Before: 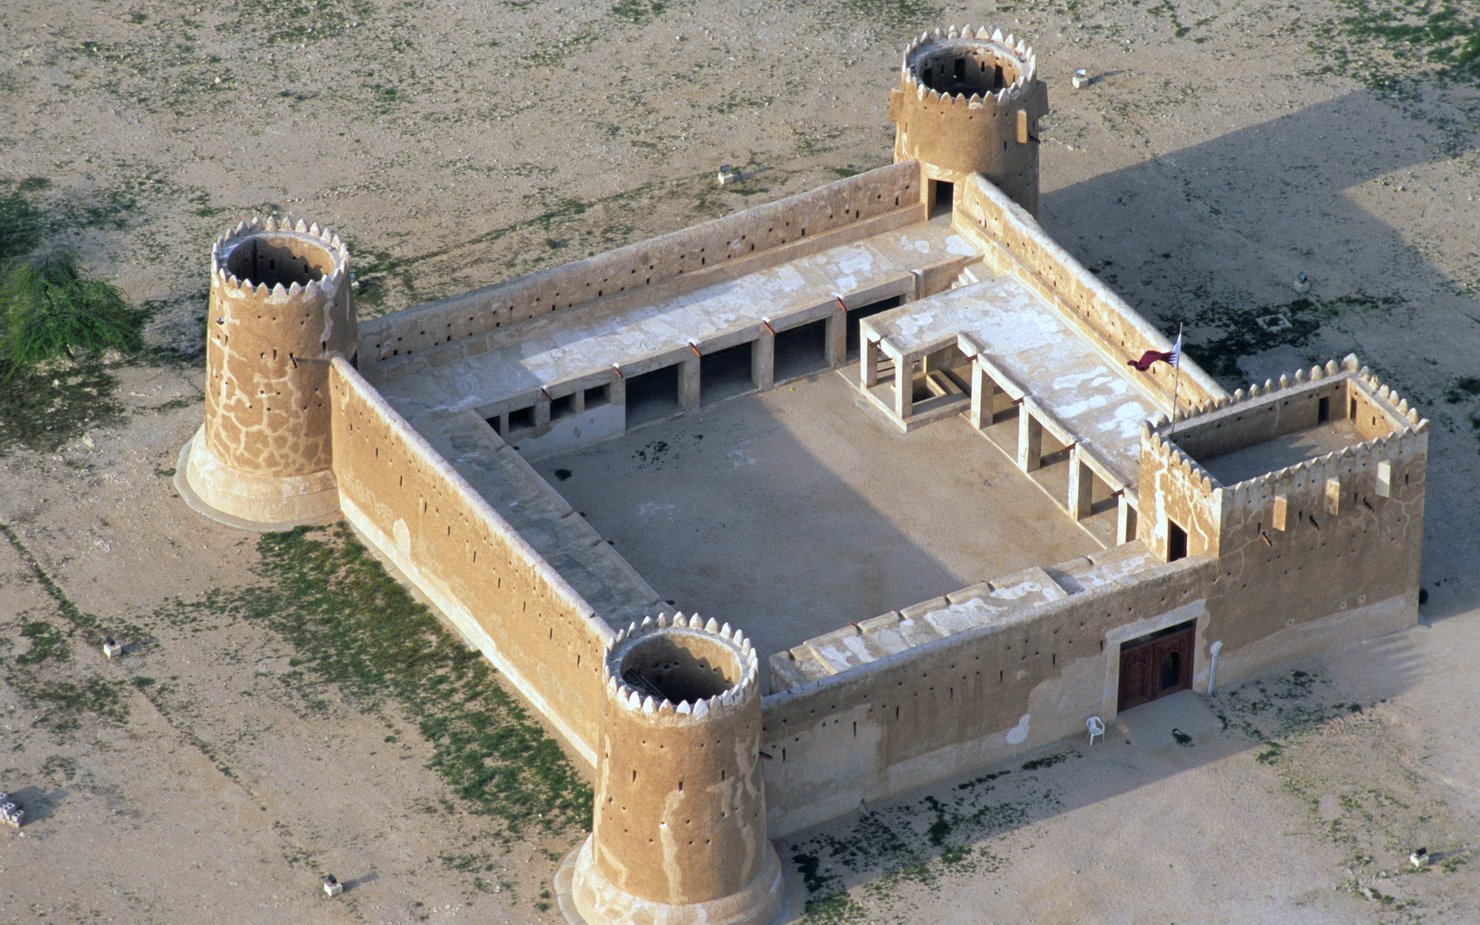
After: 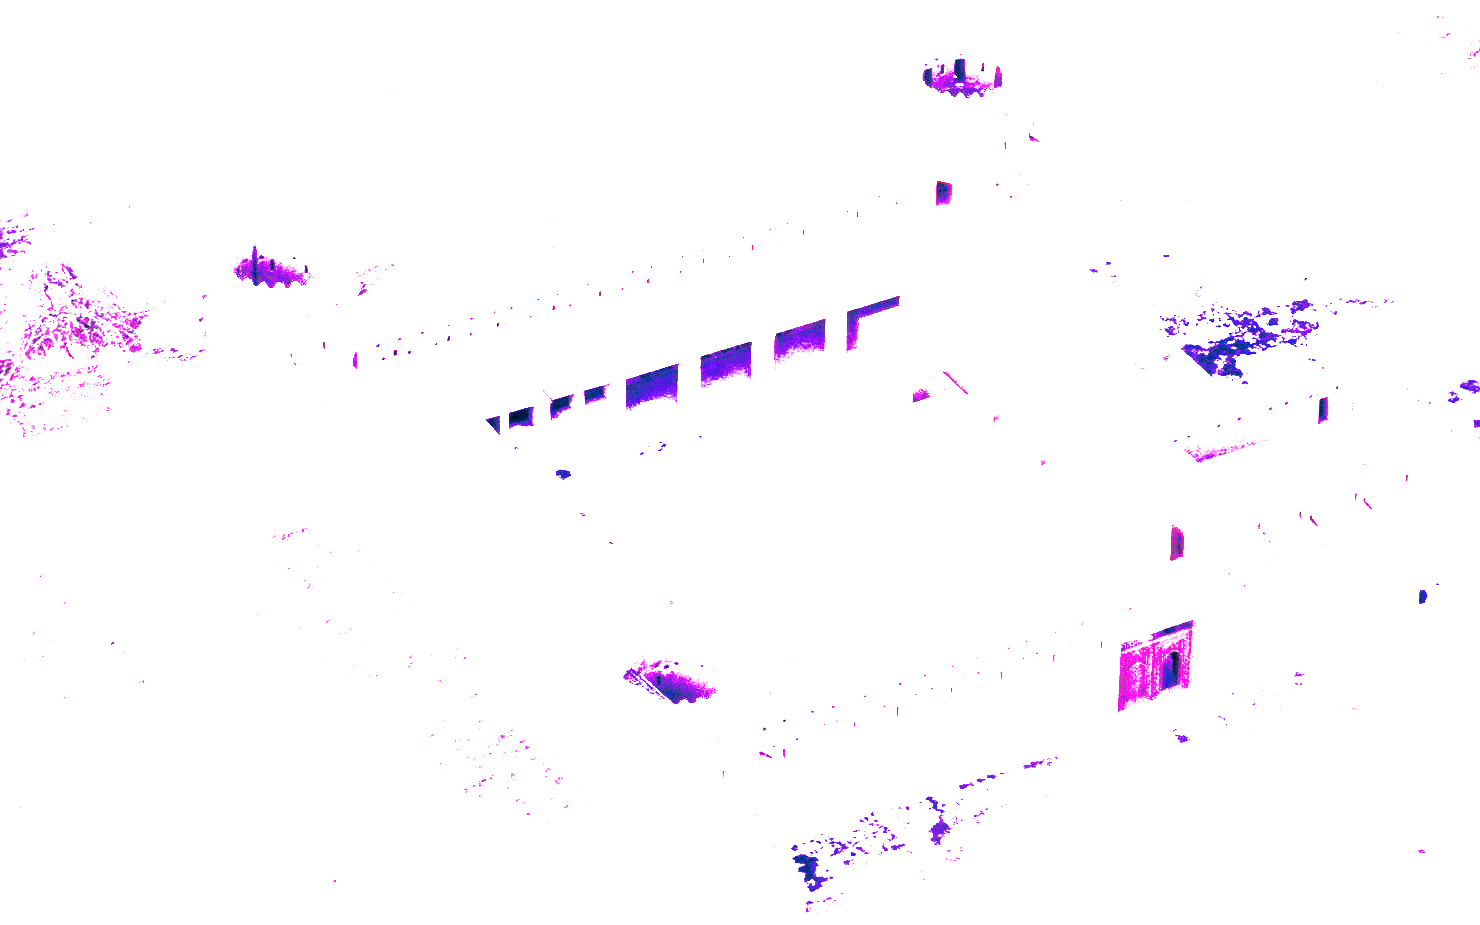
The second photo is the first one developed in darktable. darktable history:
grain: coarseness 0.09 ISO, strength 16.61%
white balance: red 8, blue 8
split-toning: shadows › hue 226.8°, shadows › saturation 0.84
